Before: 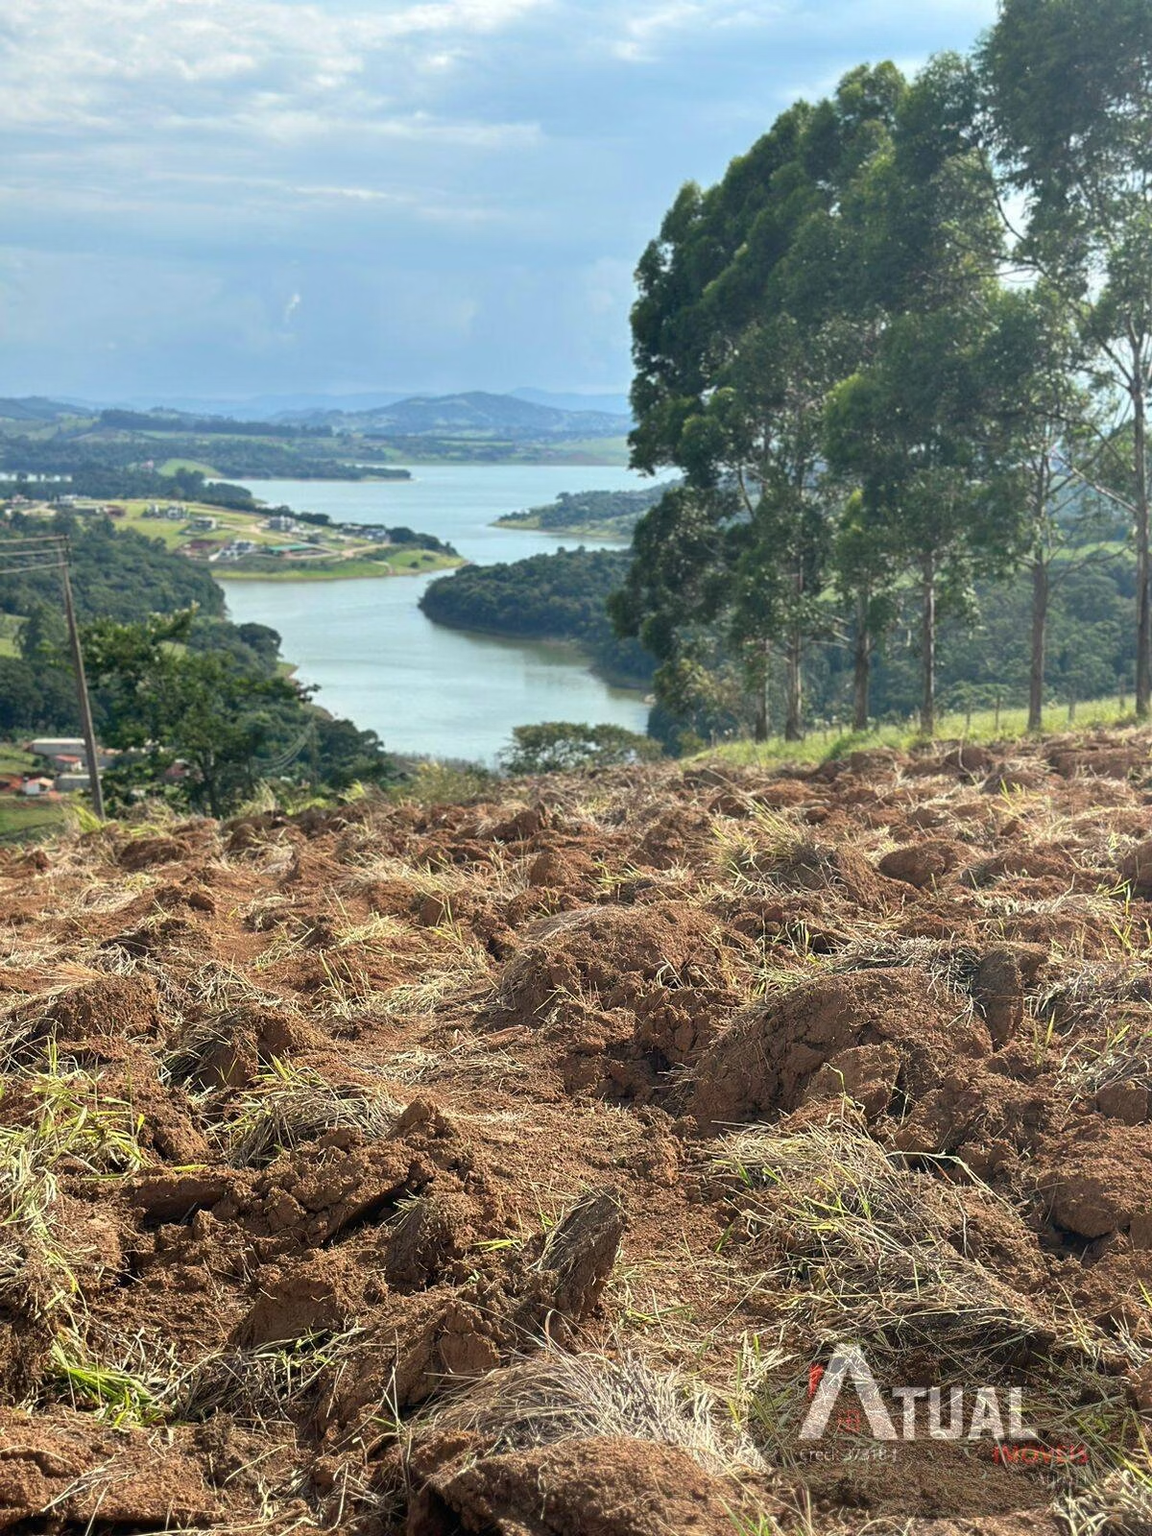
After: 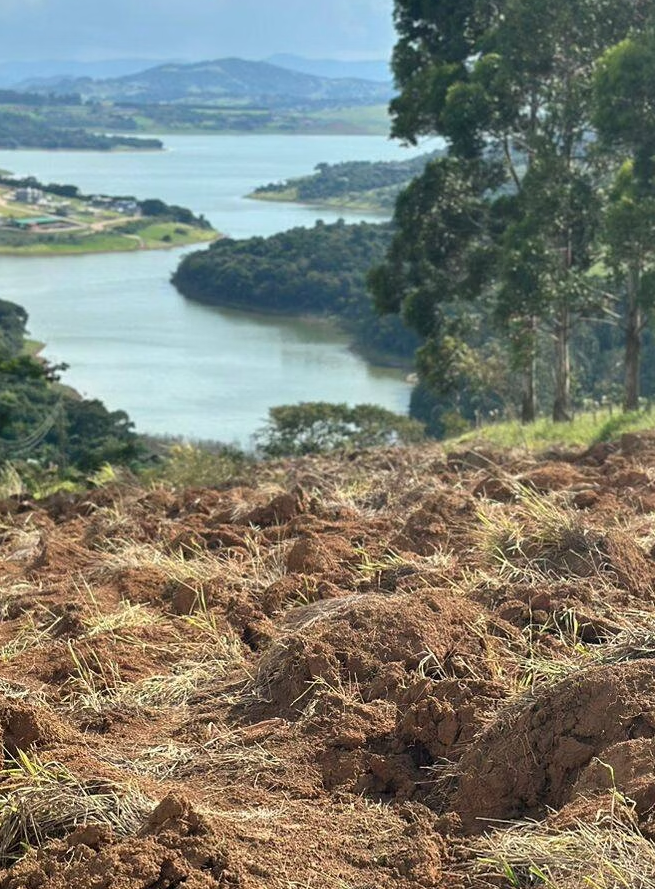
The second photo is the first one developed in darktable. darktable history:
crop and rotate: left 22.139%, top 21.899%, right 23.245%, bottom 22.524%
